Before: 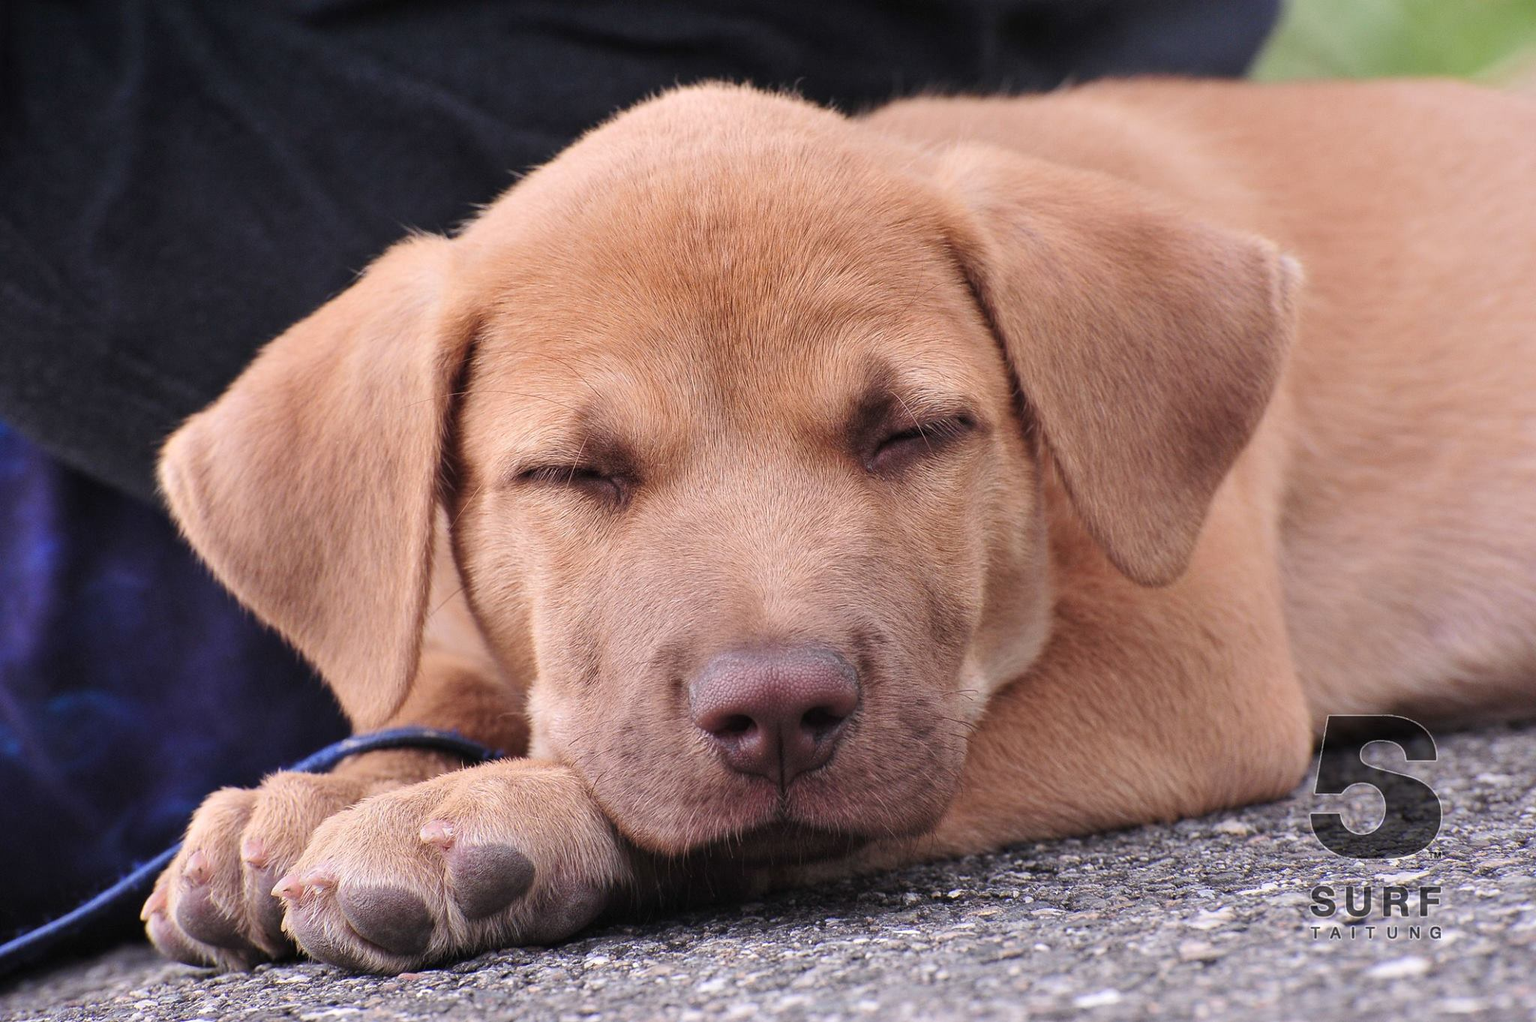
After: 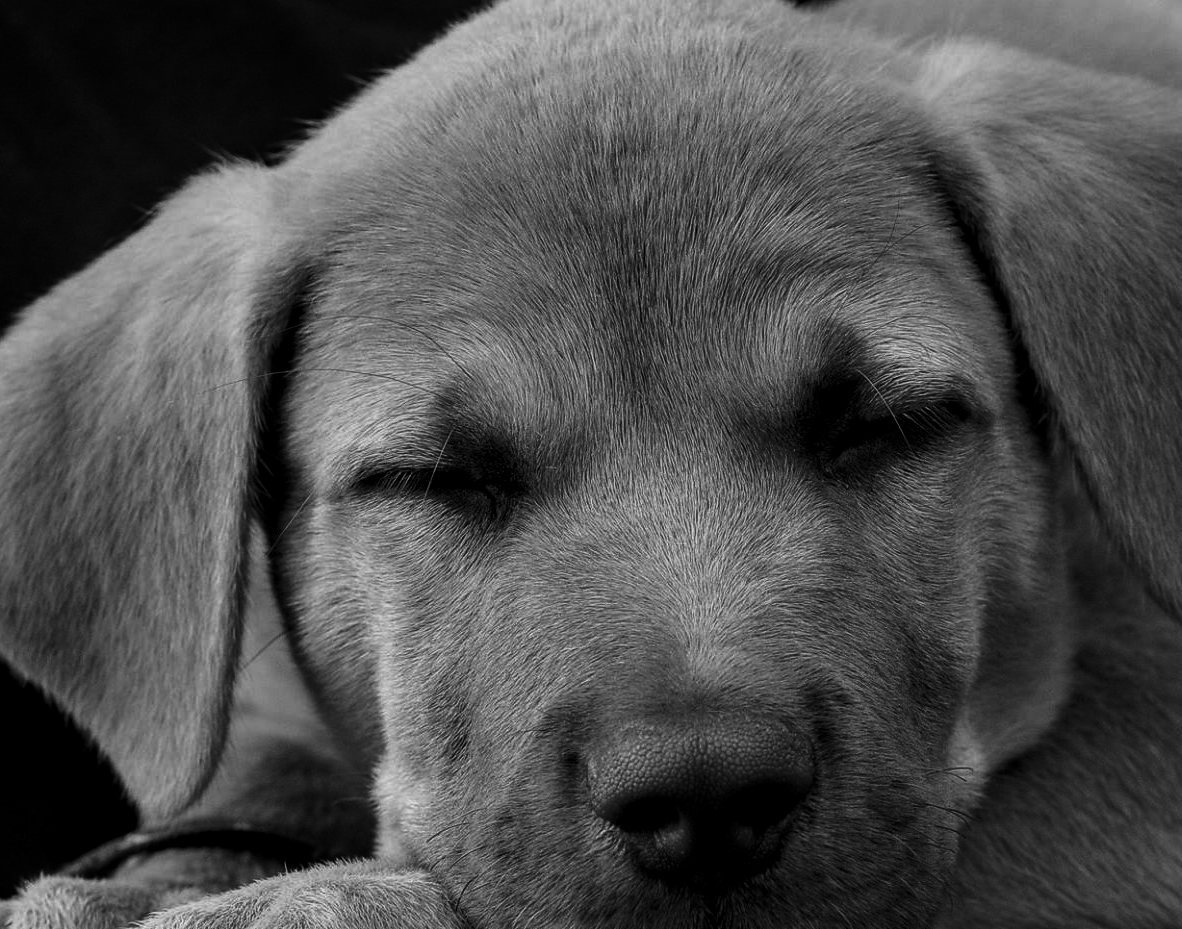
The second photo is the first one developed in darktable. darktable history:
crop: left 16.202%, top 11.208%, right 26.045%, bottom 20.557%
local contrast: on, module defaults
contrast brightness saturation: contrast -0.03, brightness -0.59, saturation -1
